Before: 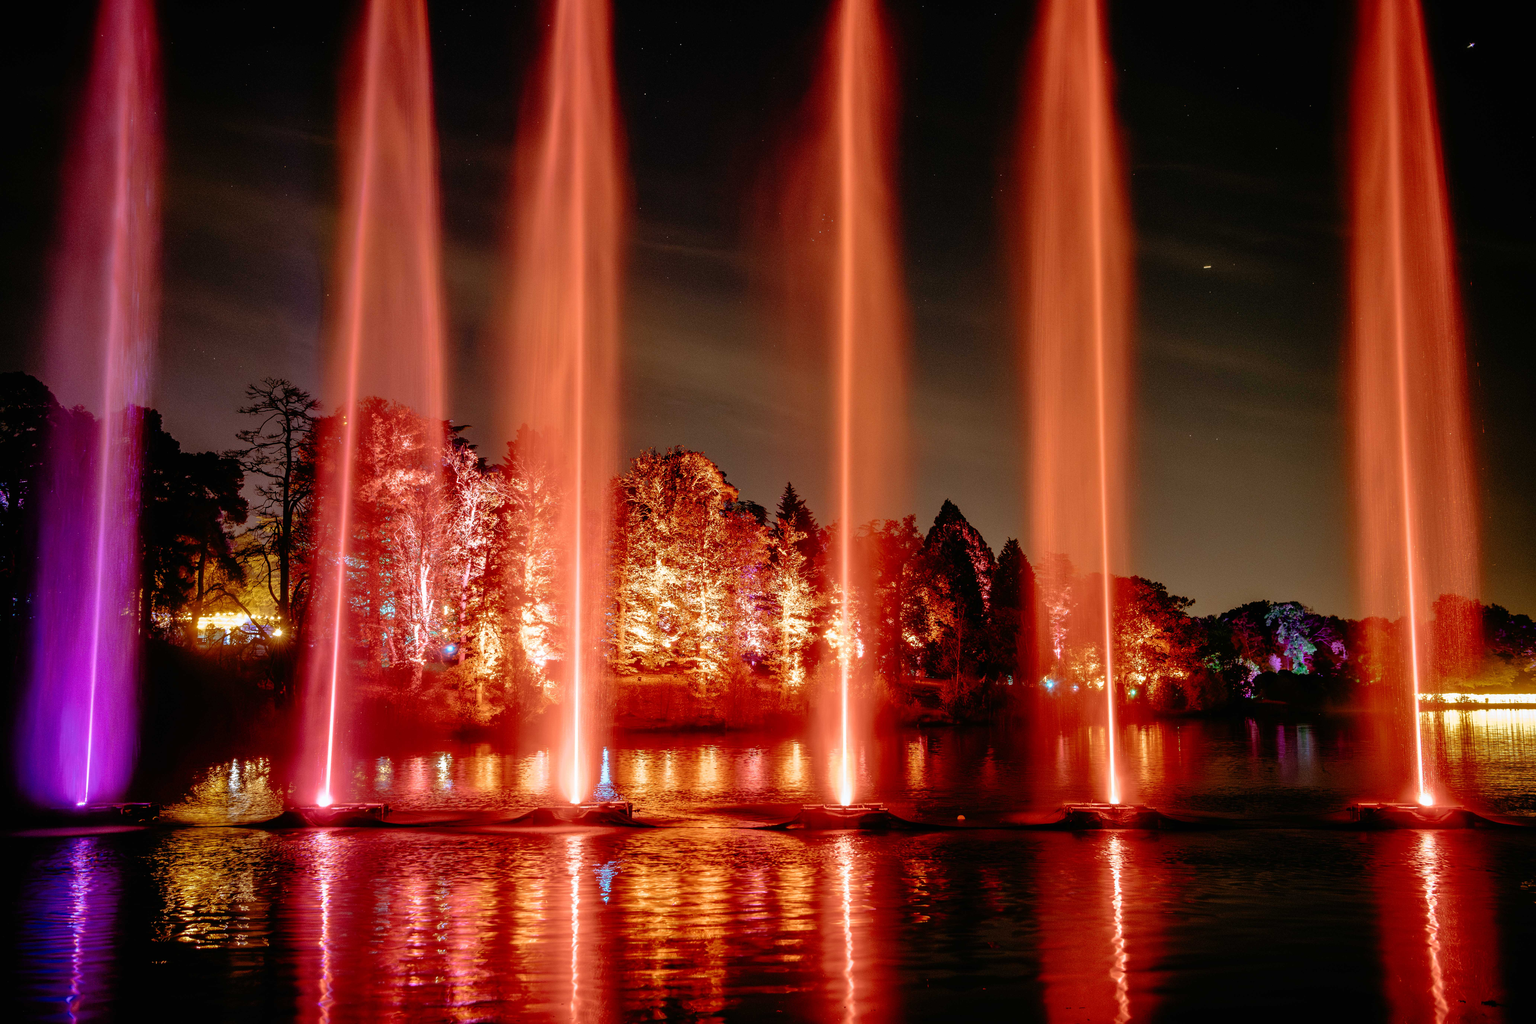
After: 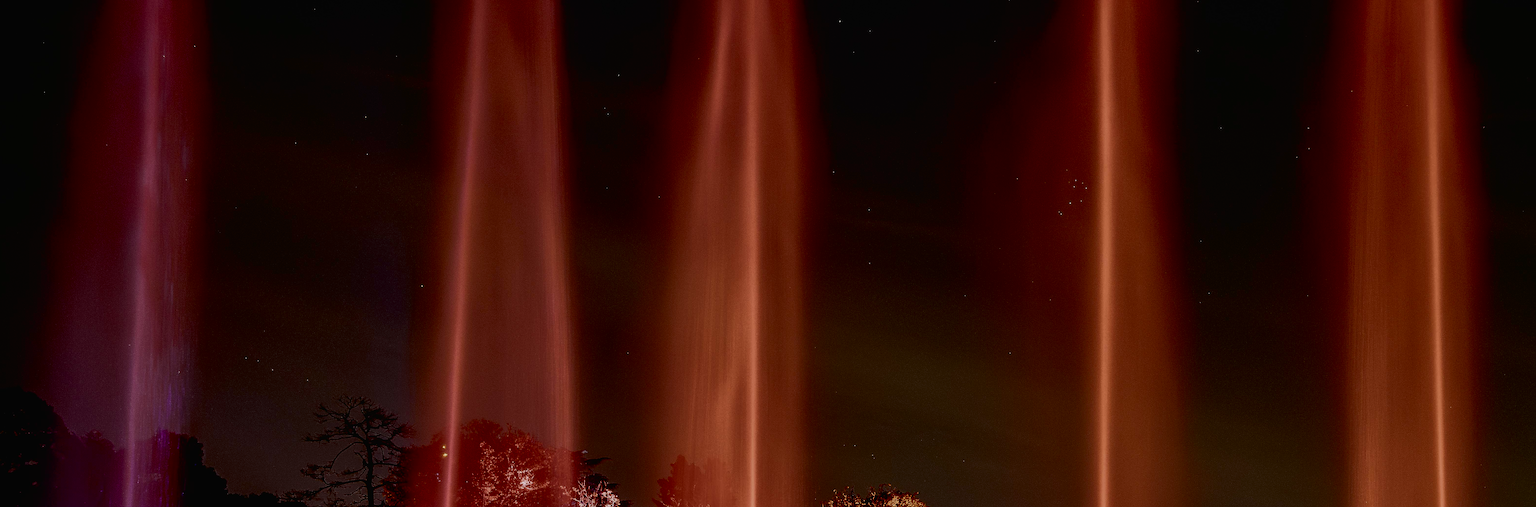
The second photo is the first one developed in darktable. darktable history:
crop: left 0.515%, top 7.637%, right 23.518%, bottom 54.766%
sharpen: on, module defaults
contrast brightness saturation: contrast -0.073, brightness -0.034, saturation -0.113
exposure: black level correction 0, exposure -0.706 EV, compensate exposure bias true, compensate highlight preservation false
tone curve: curves: ch0 [(0, 0) (0.003, 0.005) (0.011, 0.007) (0.025, 0.009) (0.044, 0.013) (0.069, 0.017) (0.1, 0.02) (0.136, 0.029) (0.177, 0.052) (0.224, 0.086) (0.277, 0.129) (0.335, 0.188) (0.399, 0.256) (0.468, 0.361) (0.543, 0.526) (0.623, 0.696) (0.709, 0.784) (0.801, 0.85) (0.898, 0.882) (1, 1)], color space Lab, independent channels, preserve colors none
